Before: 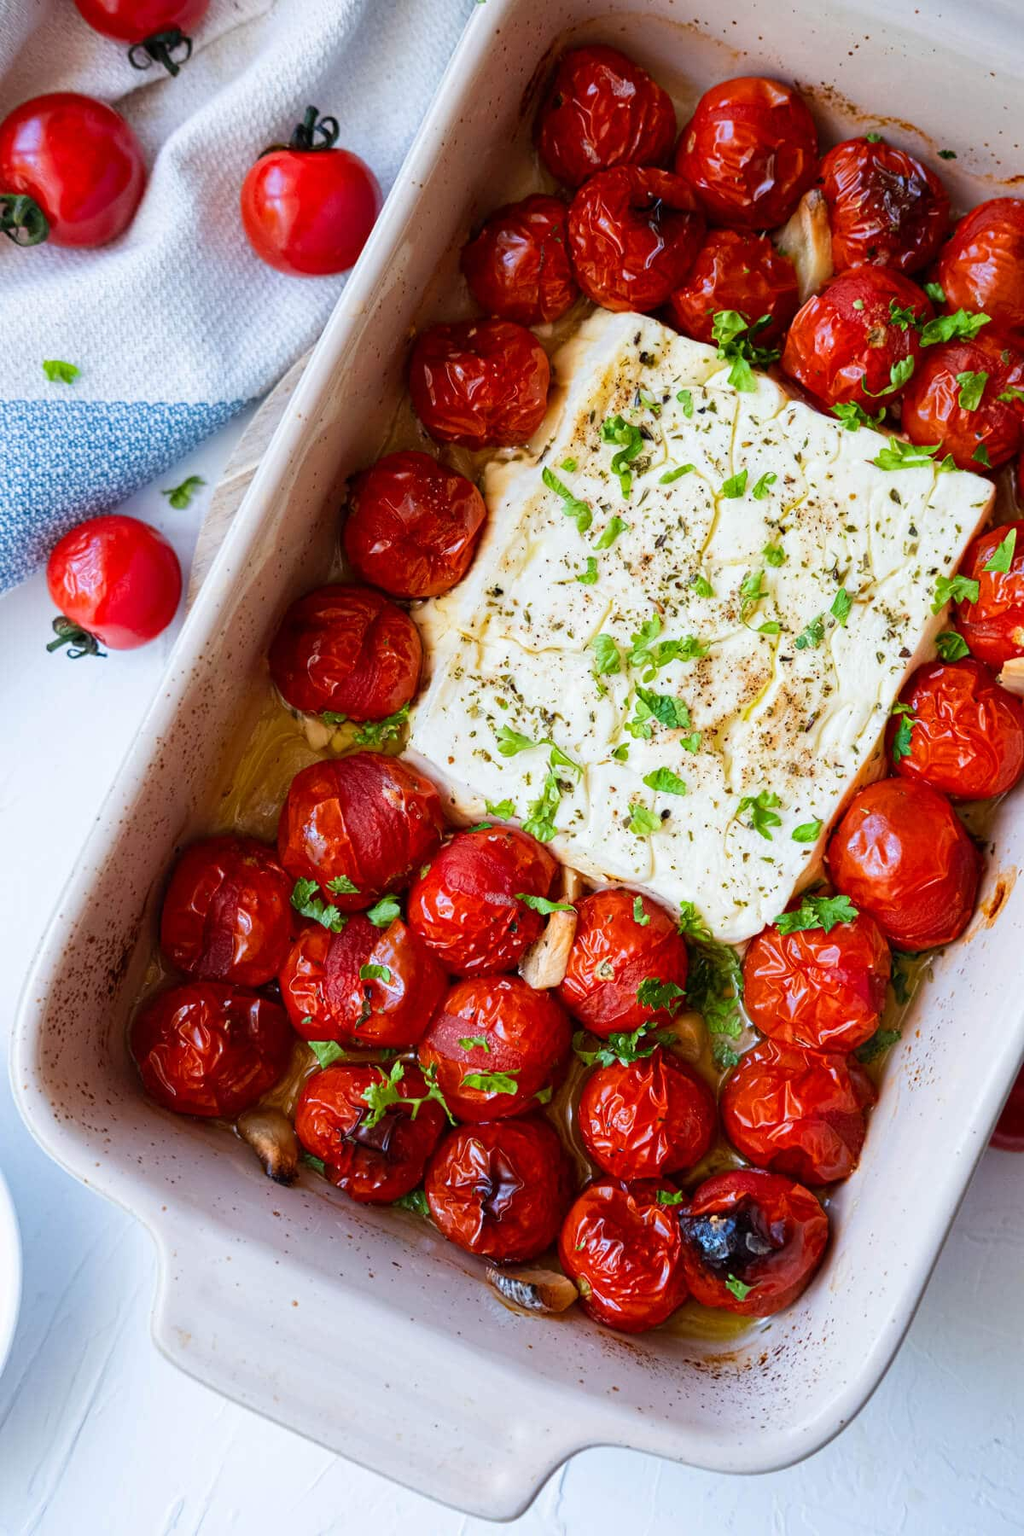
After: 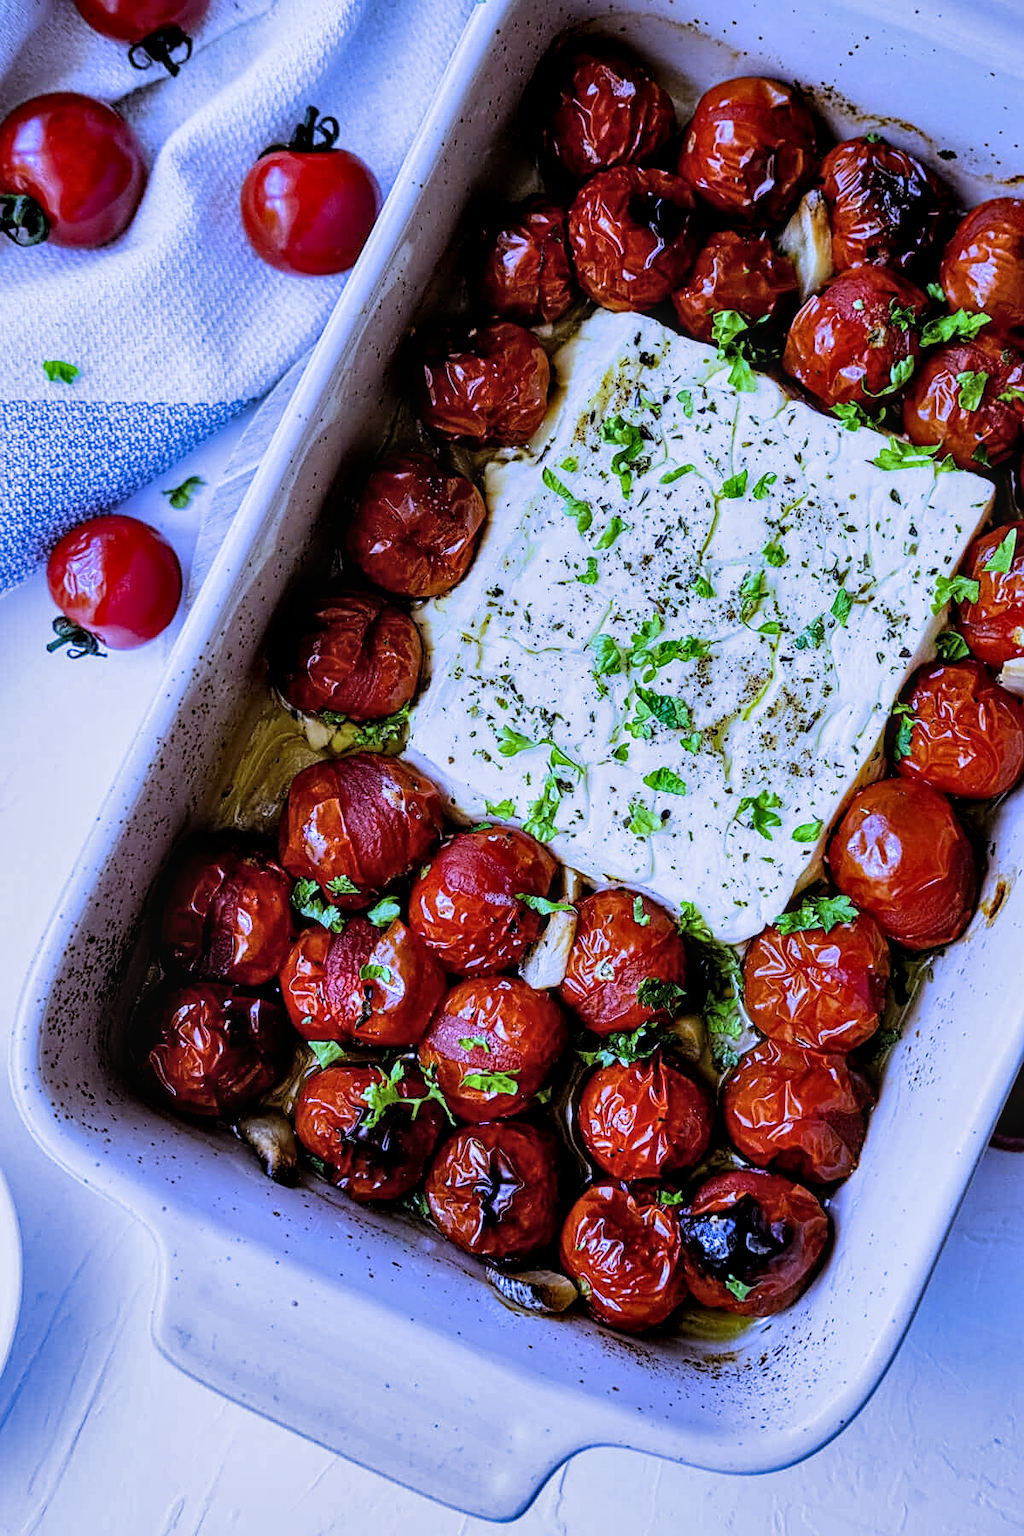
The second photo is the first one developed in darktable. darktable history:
filmic rgb: black relative exposure -3.72 EV, white relative exposure 2.77 EV, dynamic range scaling -5.32%, hardness 3.03
local contrast: on, module defaults
shadows and highlights: low approximation 0.01, soften with gaussian
sharpen: on, module defaults
white balance: red 0.766, blue 1.537
